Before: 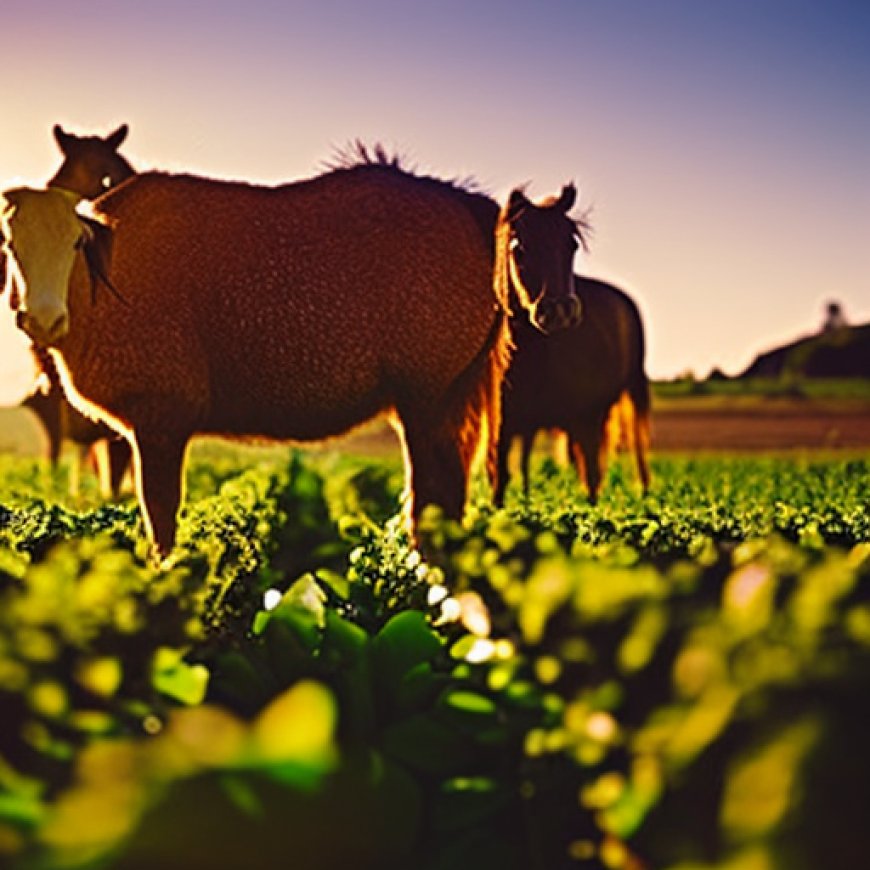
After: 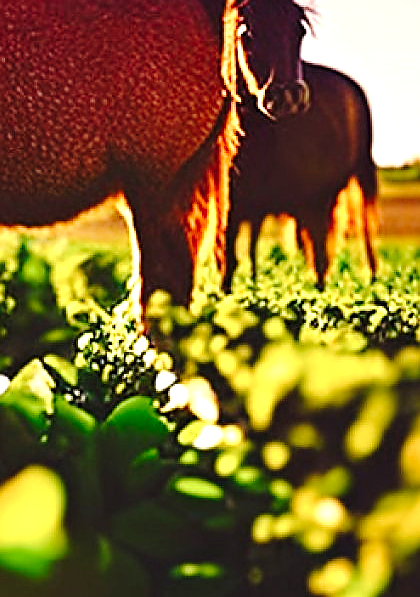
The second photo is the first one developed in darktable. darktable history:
sharpen: radius 1.4, amount 1.25, threshold 0.7
exposure: black level correction 0.001, exposure 0.955 EV, compensate exposure bias true, compensate highlight preservation false
tone curve: curves: ch0 [(0, 0) (0.003, 0.047) (0.011, 0.05) (0.025, 0.053) (0.044, 0.057) (0.069, 0.062) (0.1, 0.084) (0.136, 0.115) (0.177, 0.159) (0.224, 0.216) (0.277, 0.289) (0.335, 0.382) (0.399, 0.474) (0.468, 0.561) (0.543, 0.636) (0.623, 0.705) (0.709, 0.778) (0.801, 0.847) (0.898, 0.916) (1, 1)], preserve colors none
crop: left 31.379%, top 24.658%, right 20.326%, bottom 6.628%
